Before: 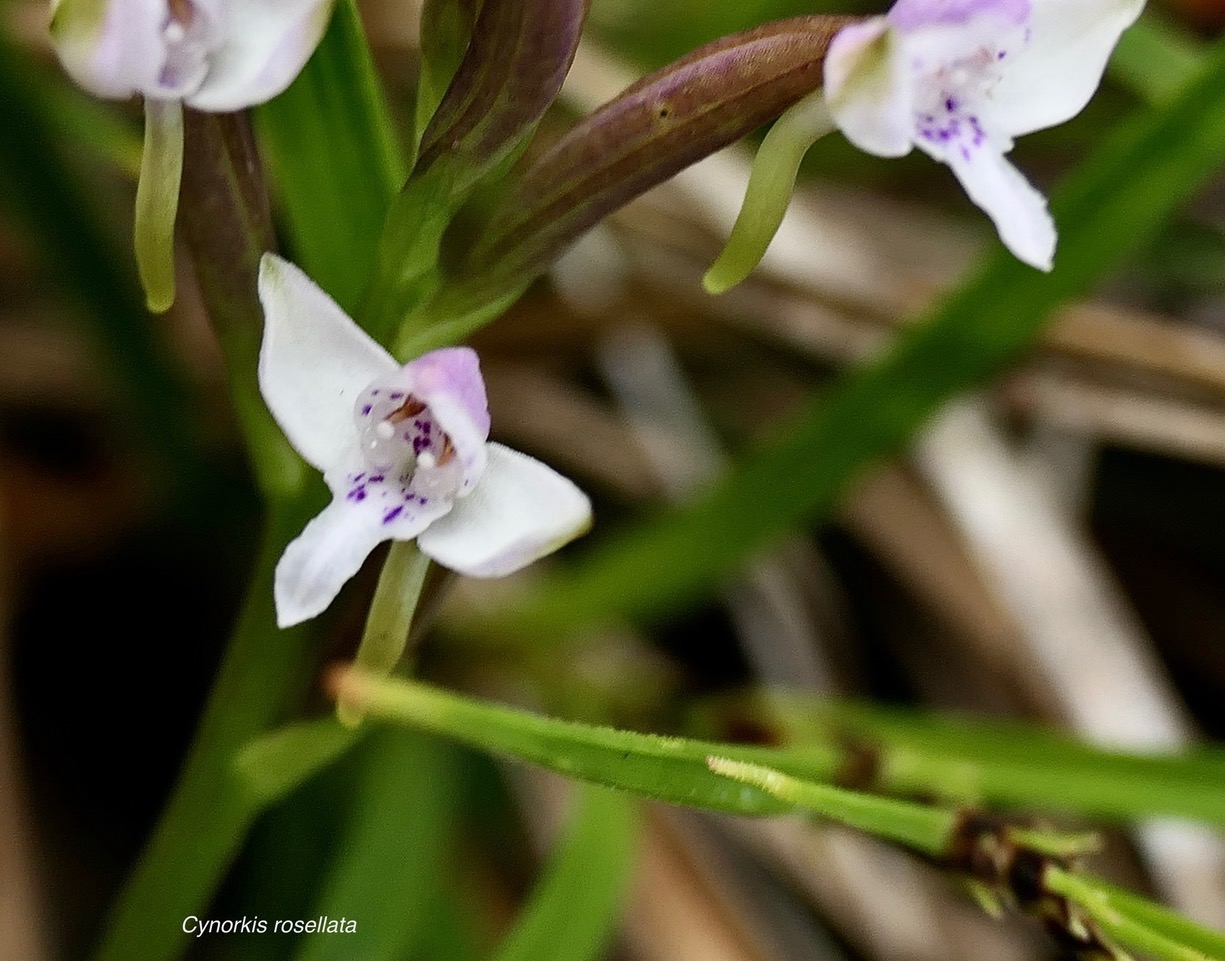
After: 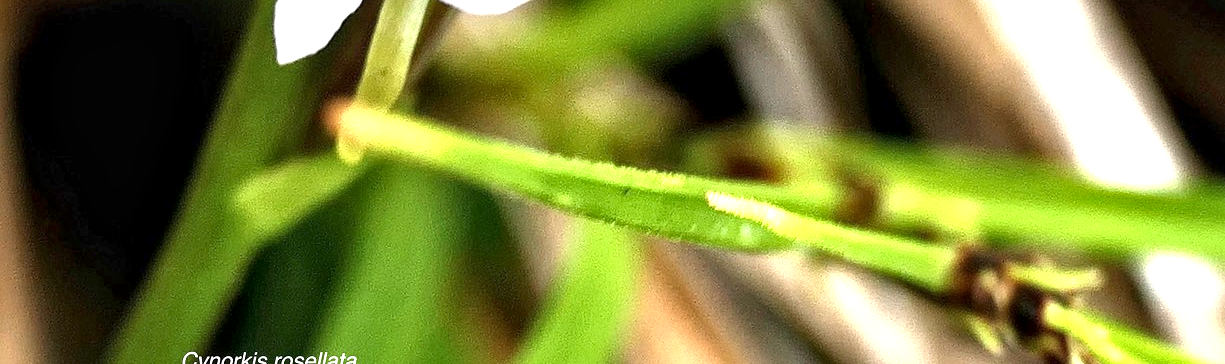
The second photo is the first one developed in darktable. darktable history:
exposure: black level correction 0, exposure 1.696 EV, compensate highlight preservation false
crop and rotate: top 58.759%, bottom 3.303%
local contrast: mode bilateral grid, contrast 21, coarseness 18, detail 163%, midtone range 0.2
